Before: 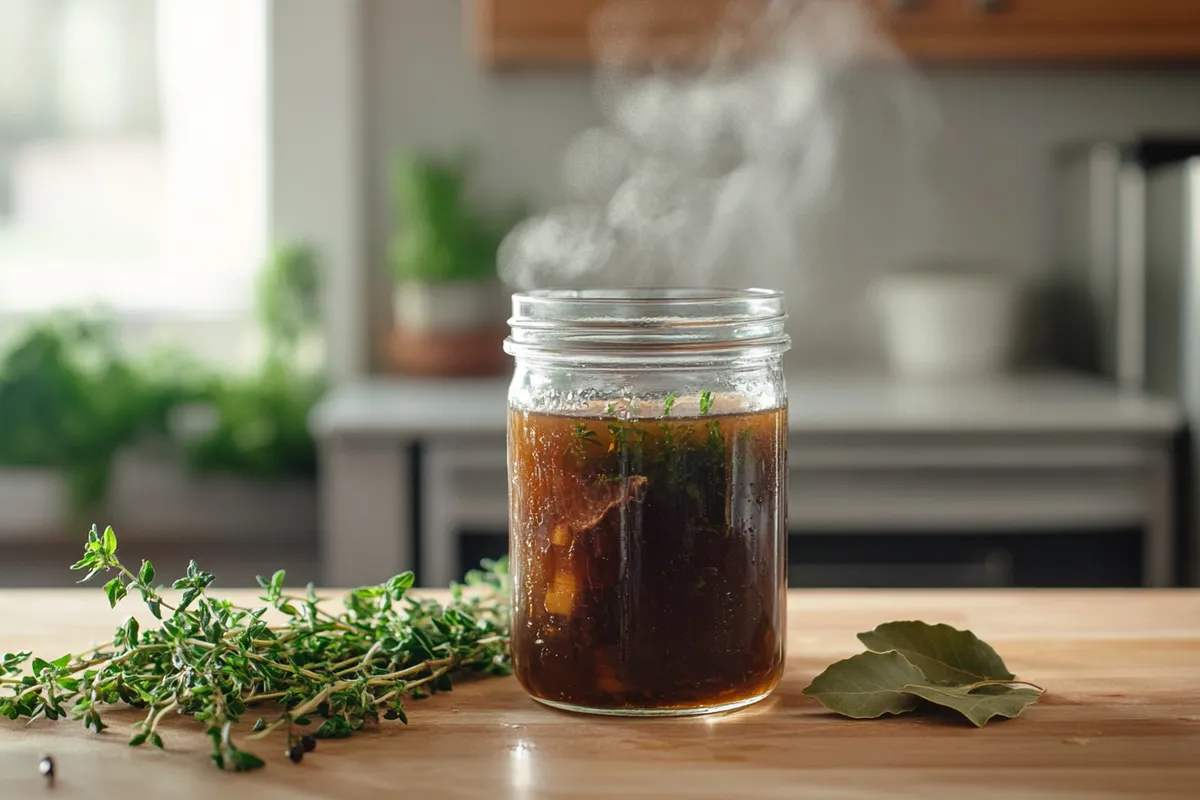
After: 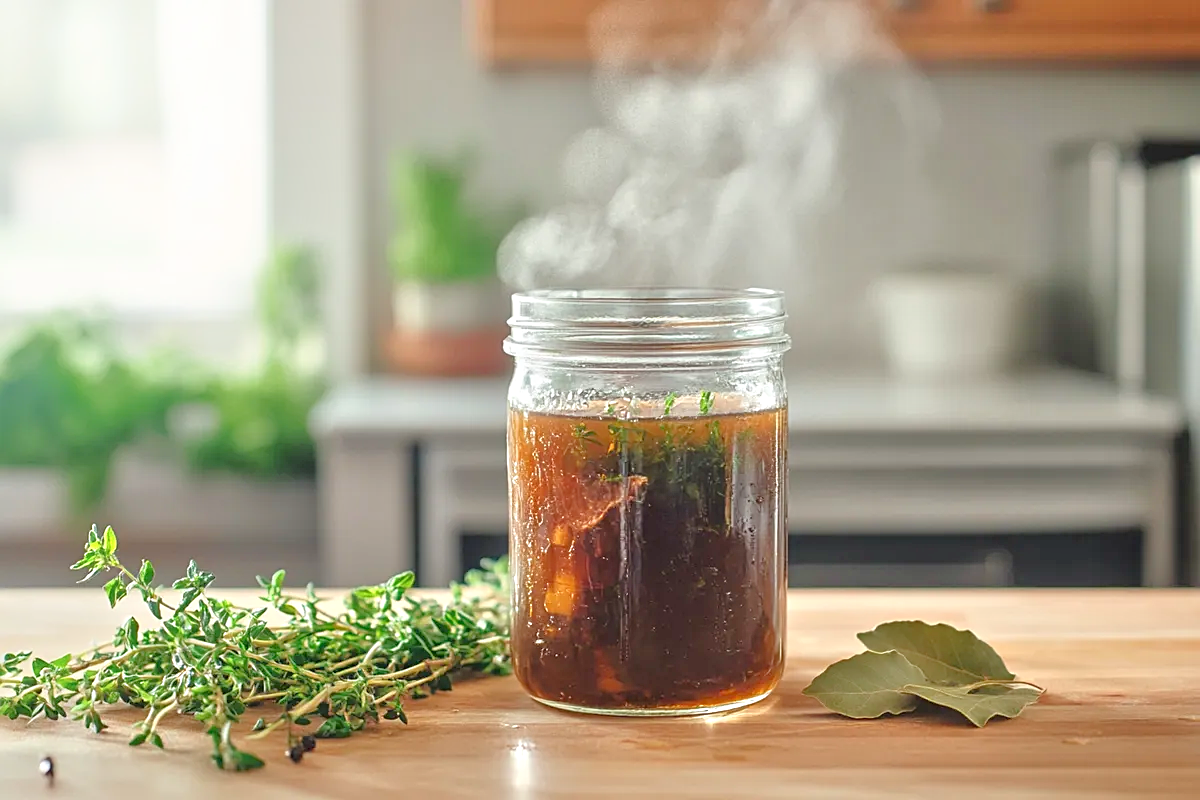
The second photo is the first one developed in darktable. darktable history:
sharpen: on, module defaults
shadows and highlights: shadows -24.28, highlights 49.77, soften with gaussian
tone equalizer: -8 EV 2 EV, -7 EV 2 EV, -6 EV 2 EV, -5 EV 2 EV, -4 EV 2 EV, -3 EV 1.5 EV, -2 EV 1 EV, -1 EV 0.5 EV
